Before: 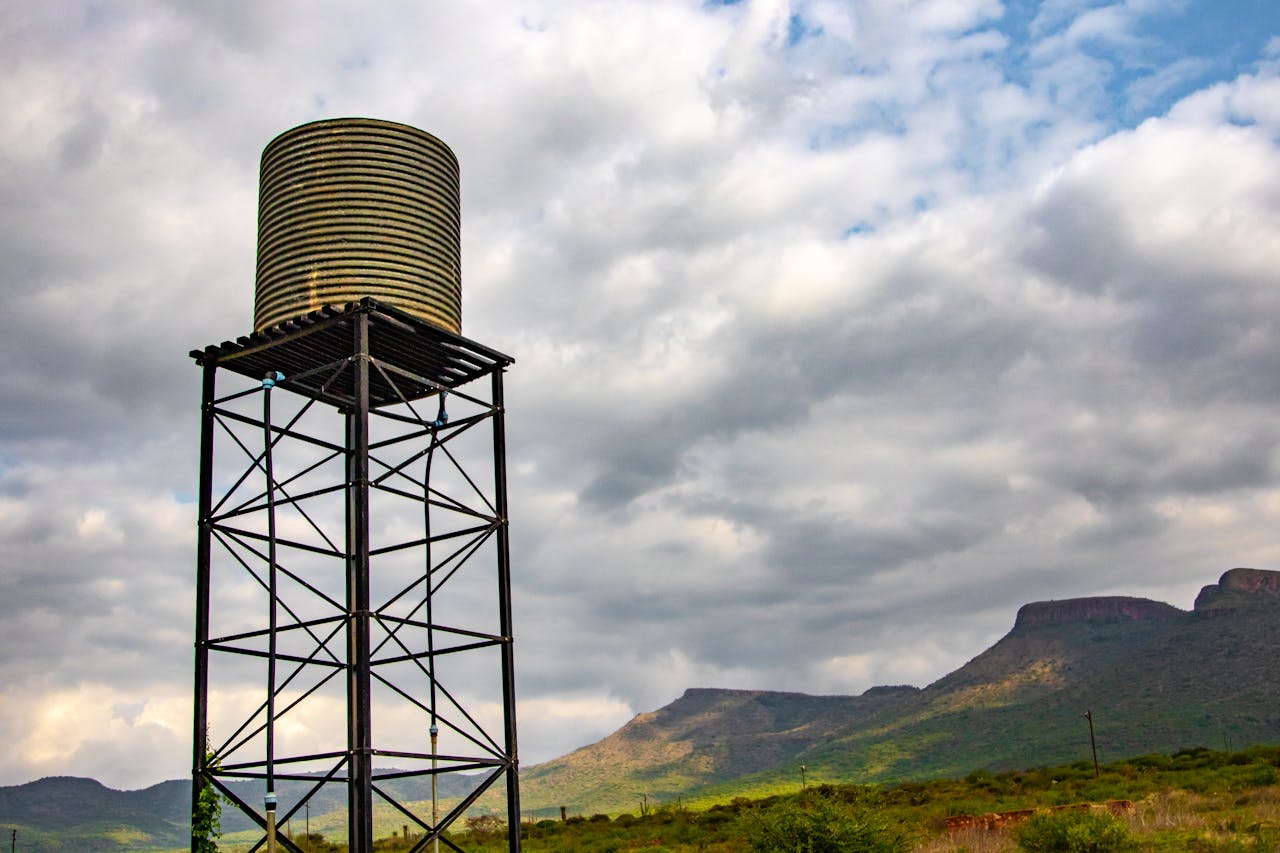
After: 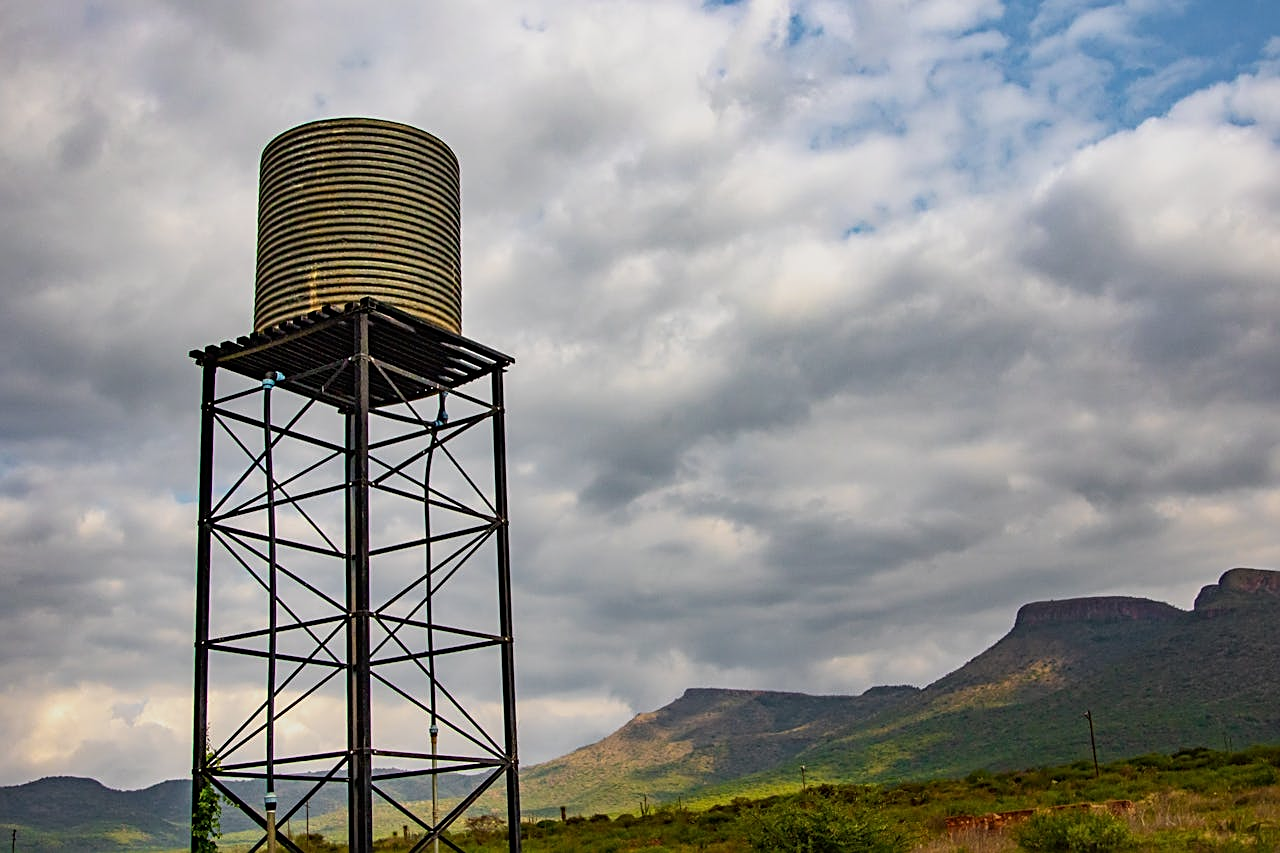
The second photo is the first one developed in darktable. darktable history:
sharpen: on, module defaults
exposure: exposure -0.333 EV, compensate exposure bias true, compensate highlight preservation false
local contrast: mode bilateral grid, contrast 15, coarseness 35, detail 104%, midtone range 0.2
